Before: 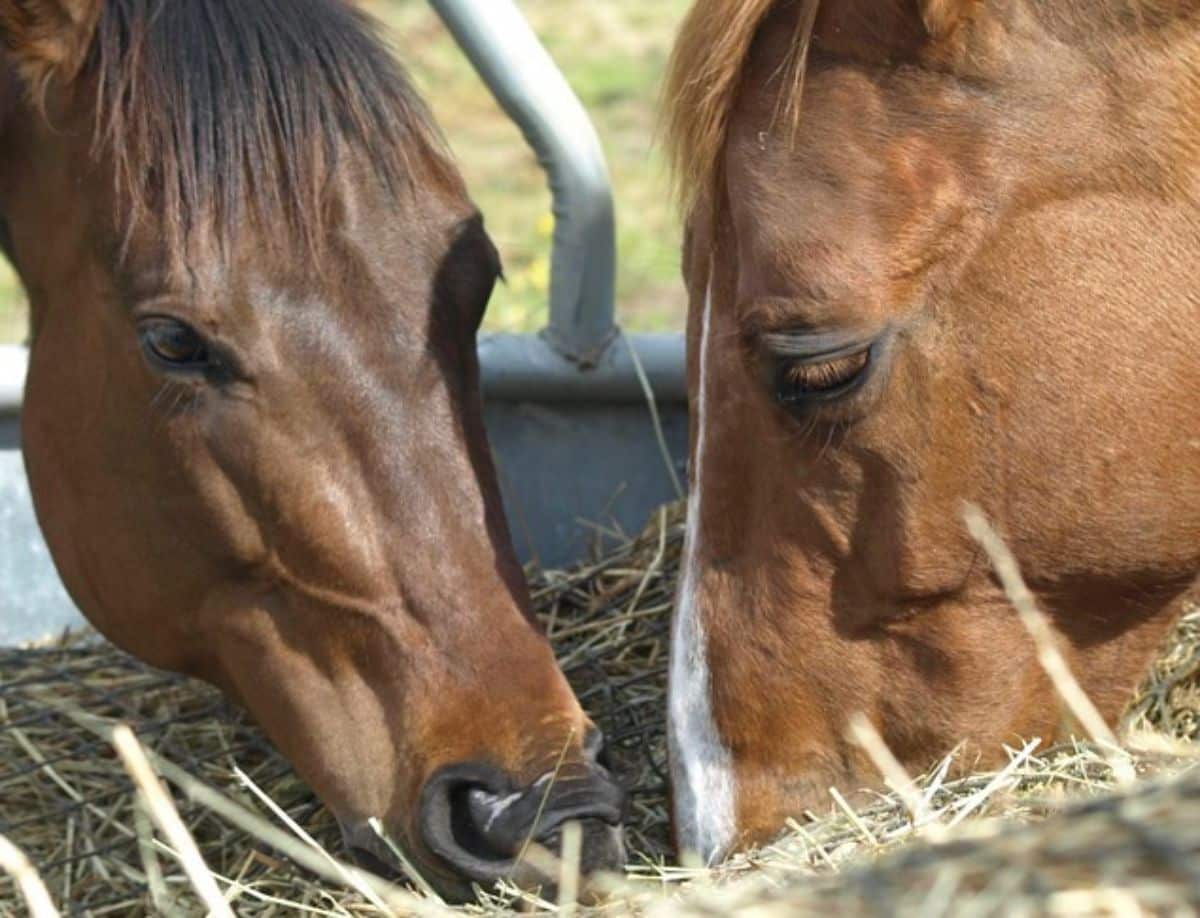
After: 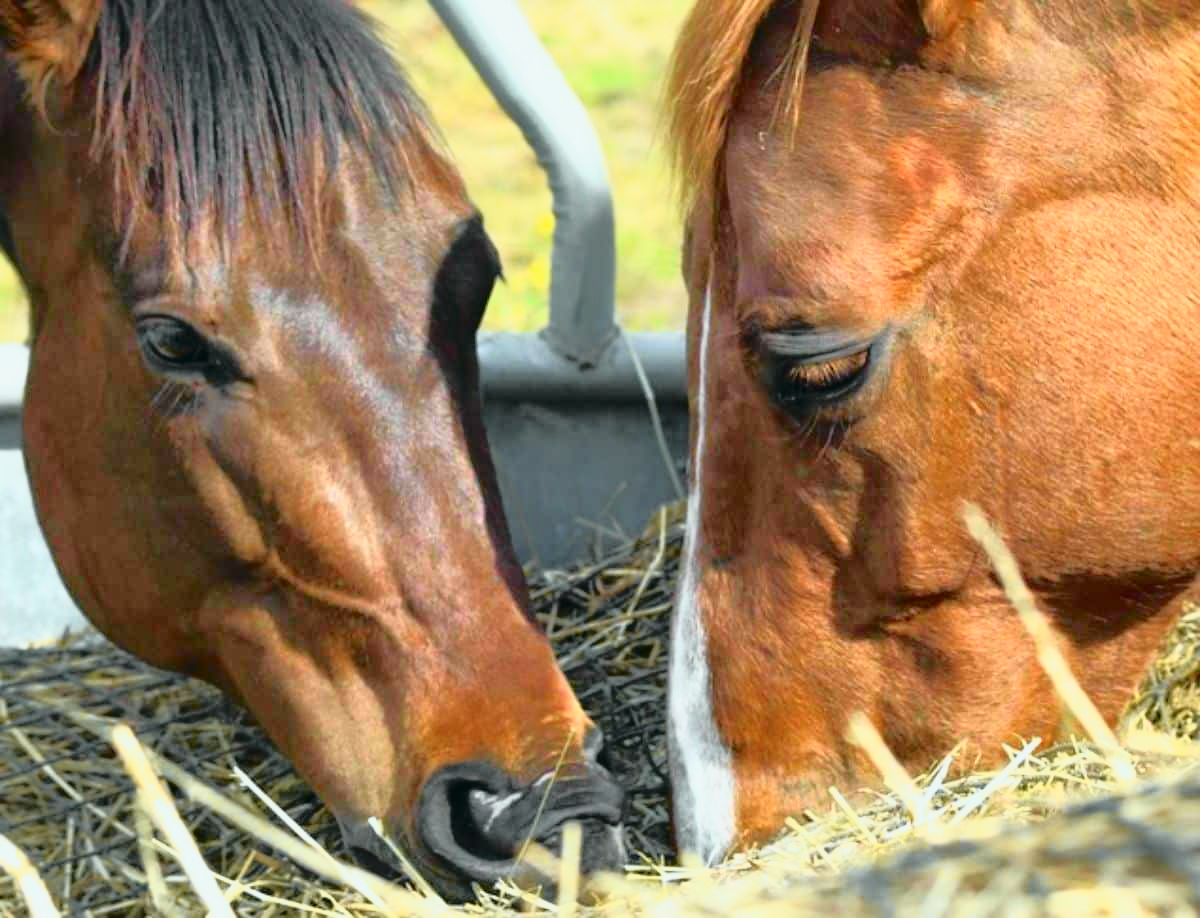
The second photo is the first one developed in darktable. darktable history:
color correction: saturation 1.32
tone curve: curves: ch0 [(0, 0.015) (0.091, 0.055) (0.184, 0.159) (0.304, 0.382) (0.492, 0.579) (0.628, 0.755) (0.832, 0.932) (0.984, 0.963)]; ch1 [(0, 0) (0.34, 0.235) (0.46, 0.46) (0.515, 0.502) (0.553, 0.567) (0.764, 0.815) (1, 1)]; ch2 [(0, 0) (0.44, 0.458) (0.479, 0.492) (0.524, 0.507) (0.557, 0.567) (0.673, 0.699) (1, 1)], color space Lab, independent channels, preserve colors none
